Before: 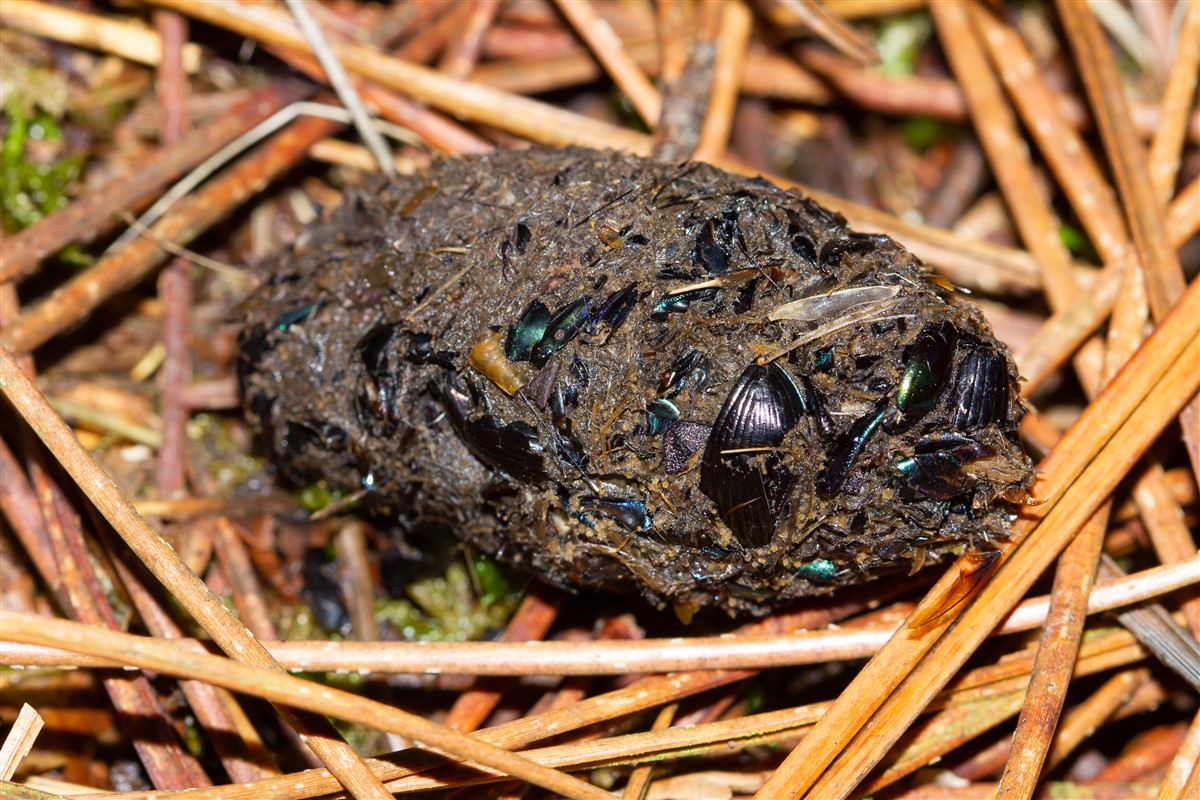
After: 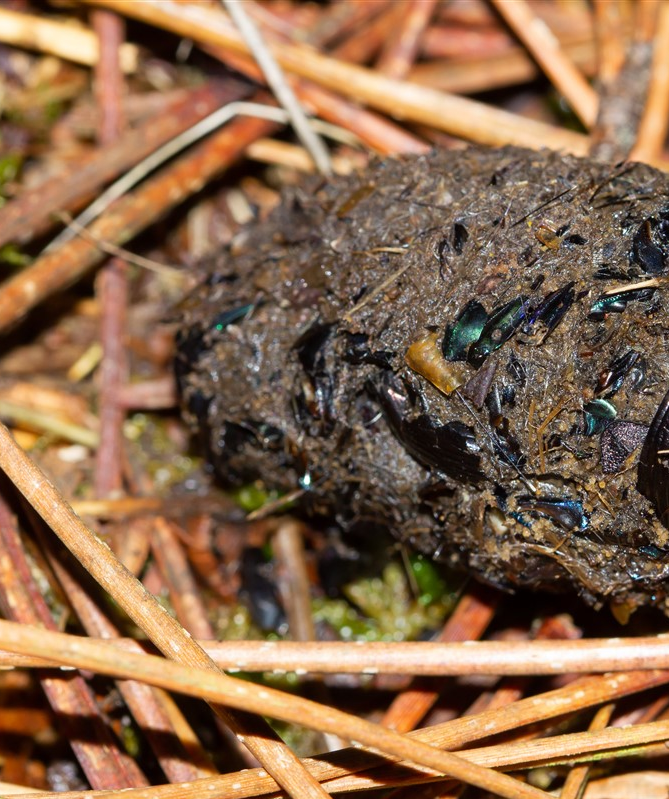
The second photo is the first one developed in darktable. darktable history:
crop: left 5.294%, right 38.931%
